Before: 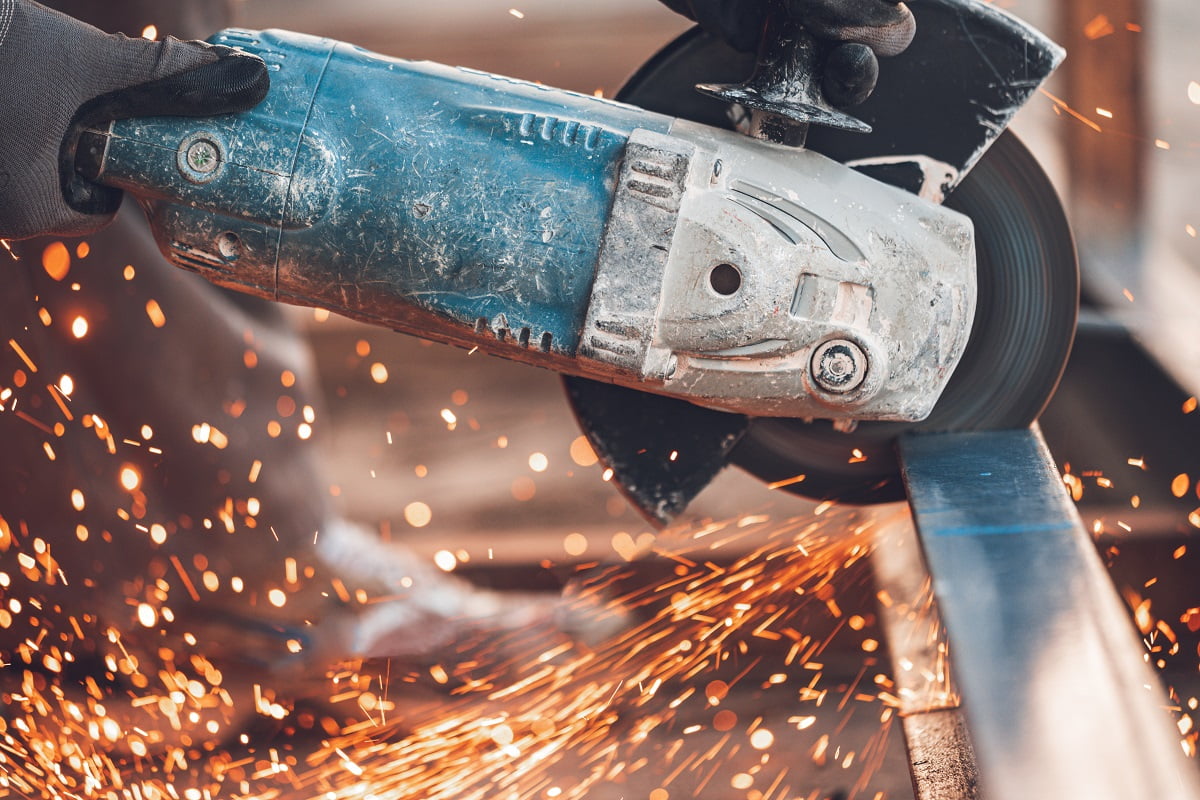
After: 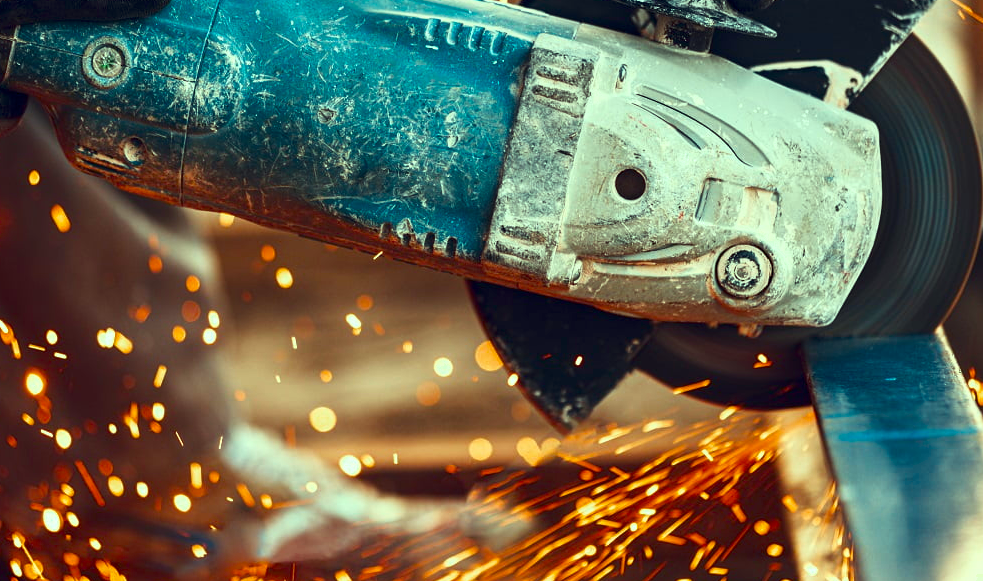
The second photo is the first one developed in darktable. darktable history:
shadows and highlights: shadows -0.804, highlights 41.08
crop: left 7.922%, top 11.948%, right 10.097%, bottom 15.412%
color balance rgb: shadows lift › chroma 0.77%, shadows lift › hue 112.41°, highlights gain › luminance 15.424%, highlights gain › chroma 6.996%, highlights gain › hue 124.44°, global offset › luminance -0.879%, linear chroma grading › global chroma -0.905%, perceptual saturation grading › global saturation 29.739%
contrast brightness saturation: contrast 0.065, brightness -0.142, saturation 0.109
